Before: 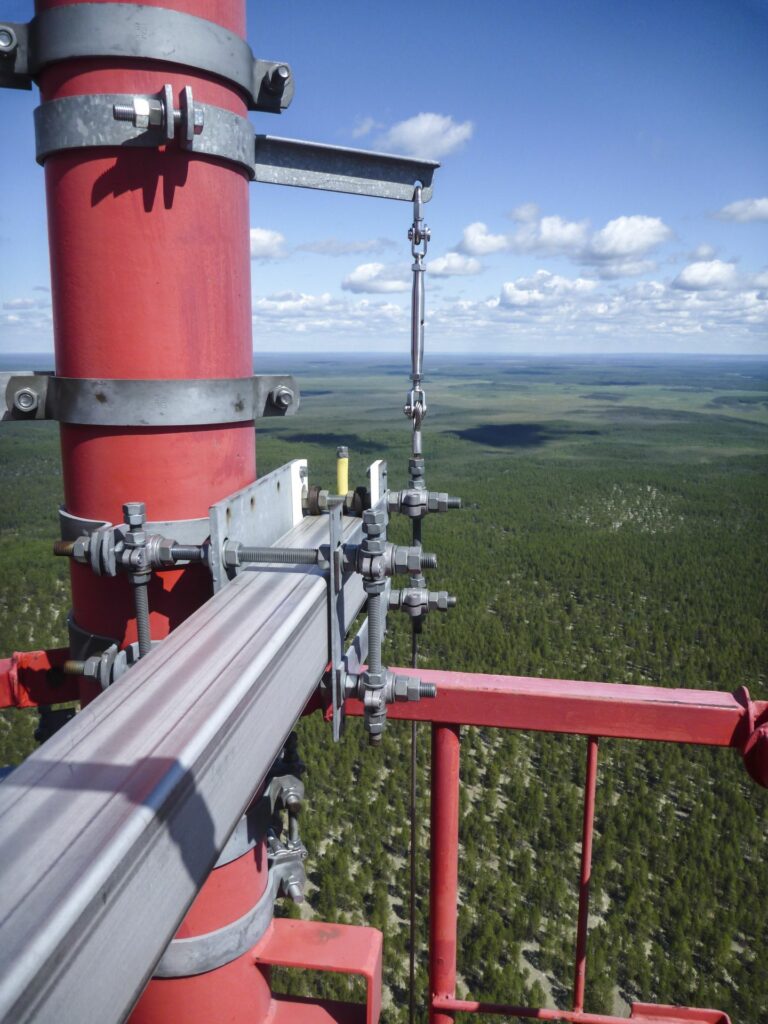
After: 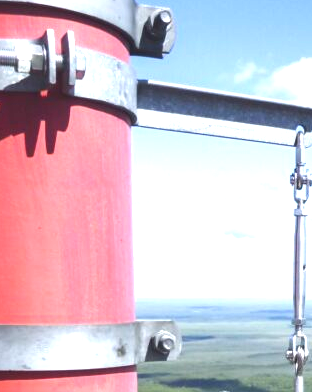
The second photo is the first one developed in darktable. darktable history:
crop: left 15.494%, top 5.448%, right 43.871%, bottom 56.184%
exposure: black level correction -0.002, exposure 1.363 EV, compensate exposure bias true, compensate highlight preservation false
